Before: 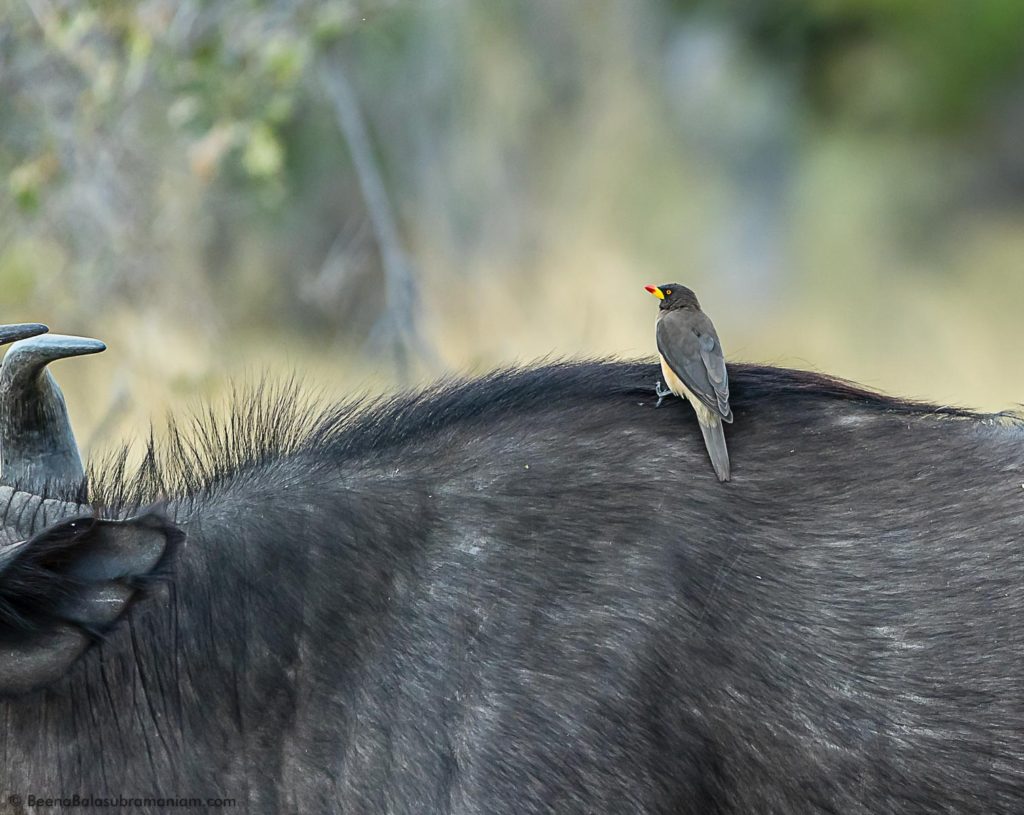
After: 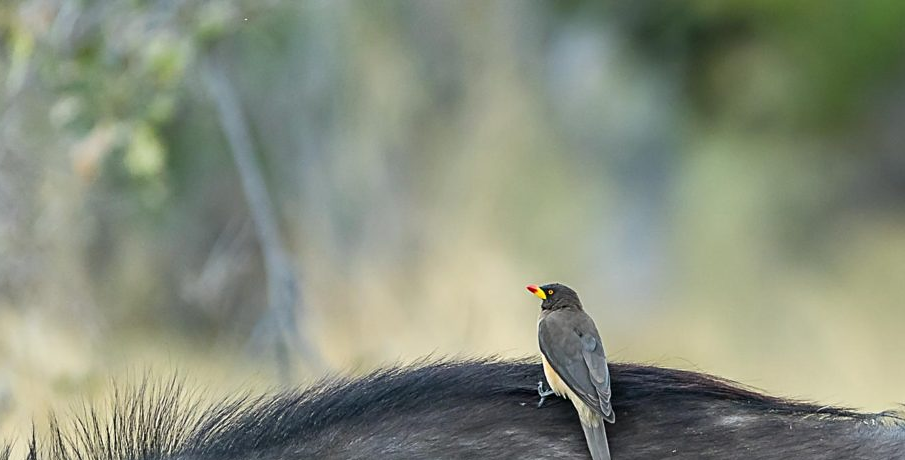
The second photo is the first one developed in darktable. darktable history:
crop and rotate: left 11.546%, bottom 43.436%
sharpen: amount 0.205
